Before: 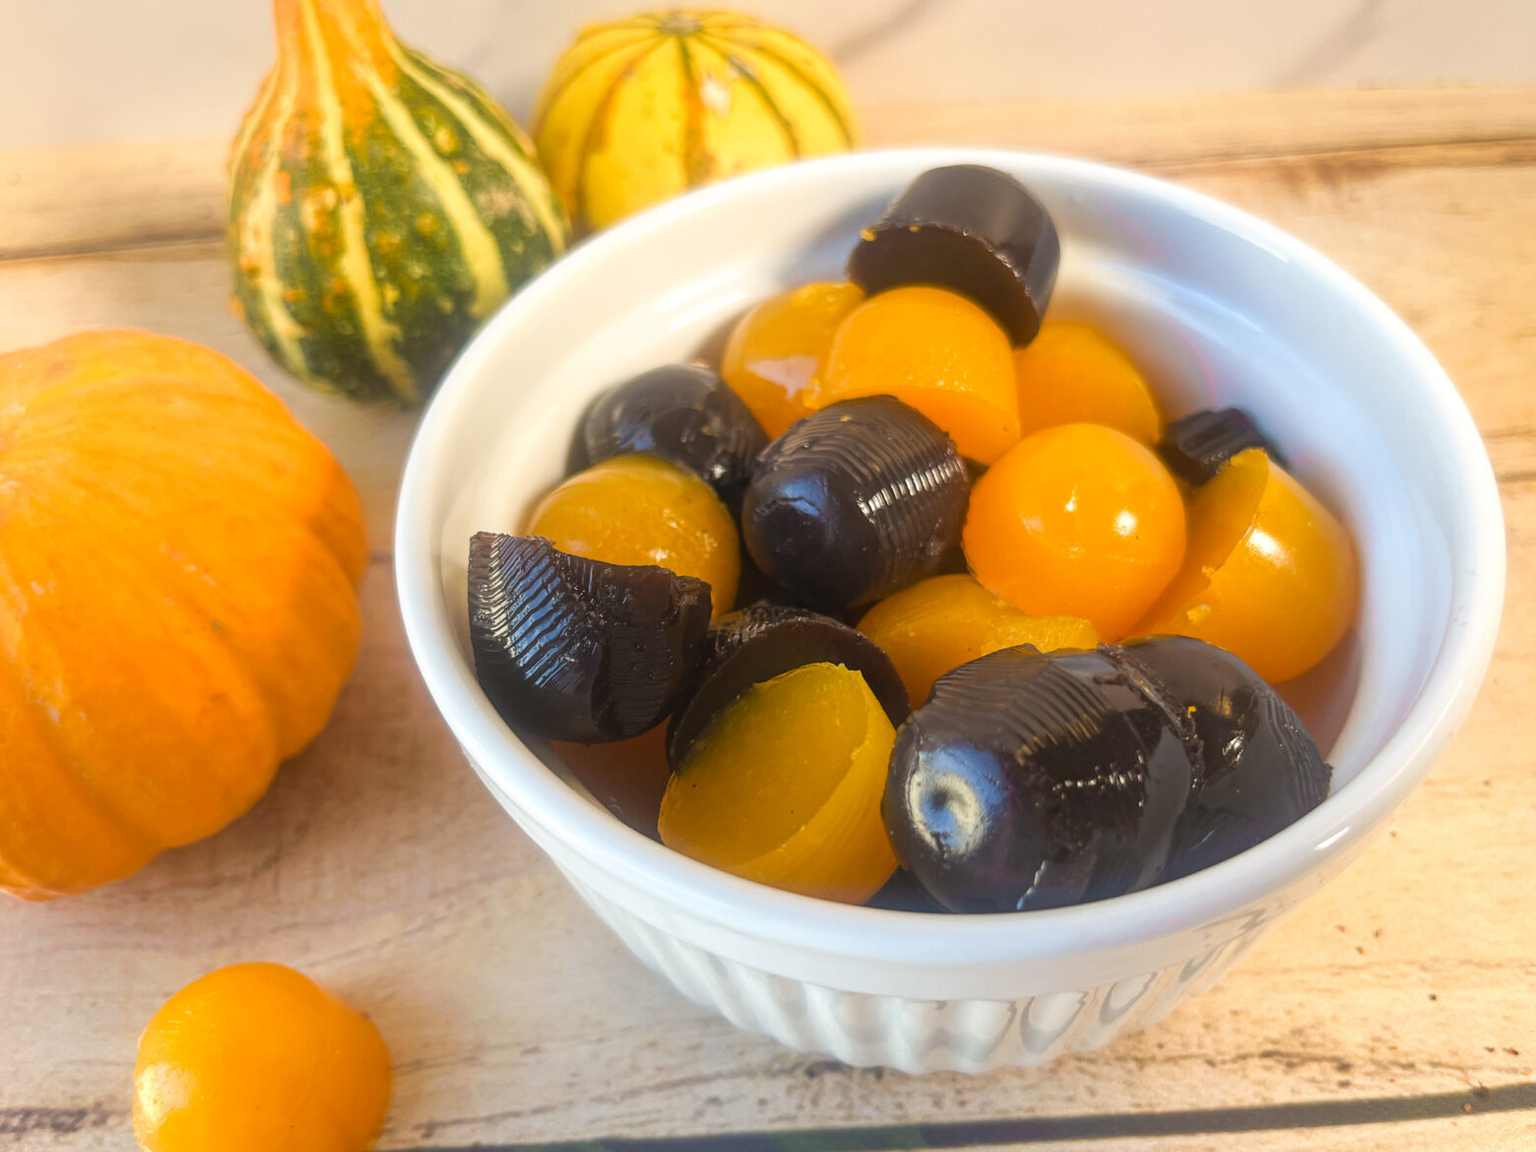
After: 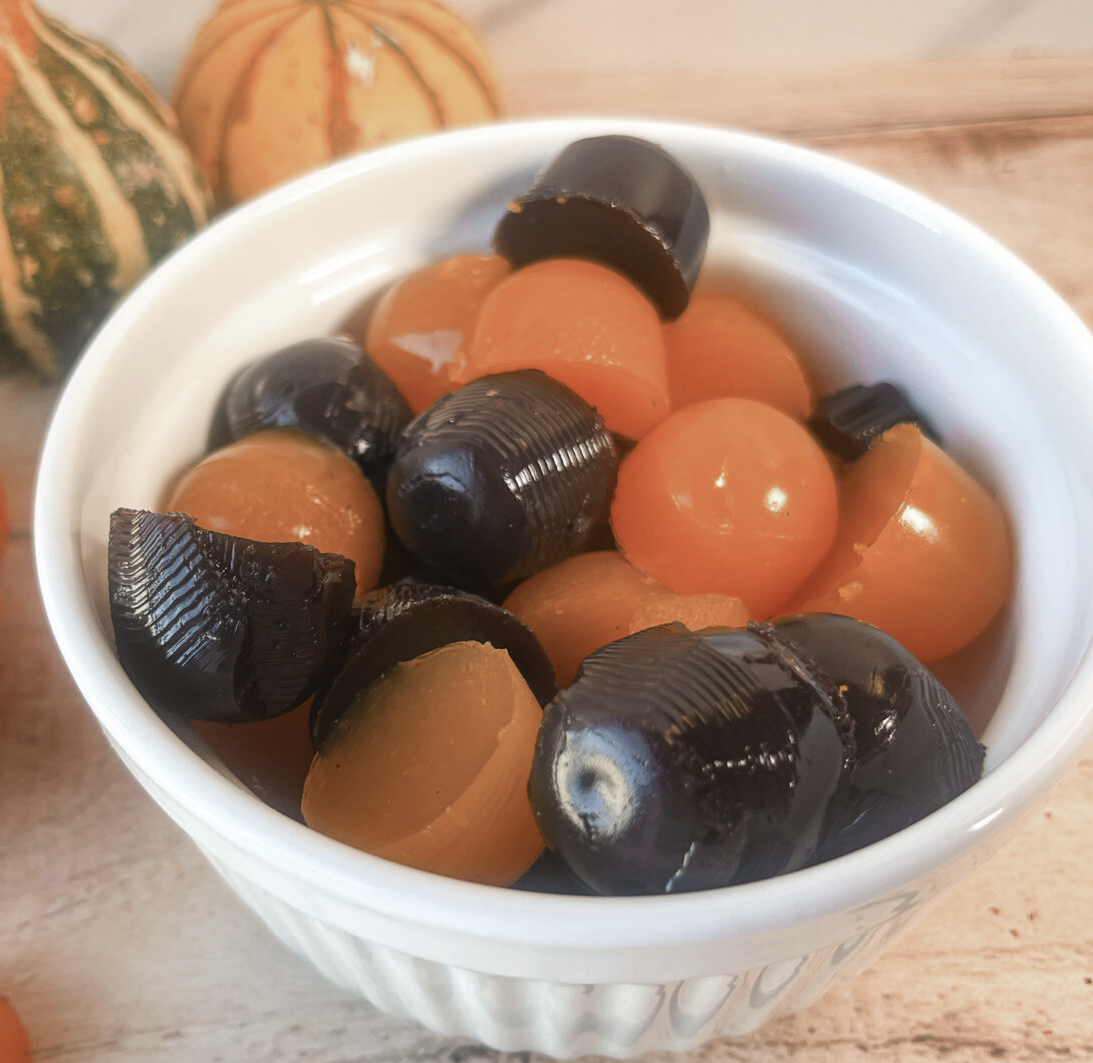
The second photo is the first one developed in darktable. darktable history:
color zones: curves: ch0 [(0, 0.299) (0.25, 0.383) (0.456, 0.352) (0.736, 0.571)]; ch1 [(0, 0.63) (0.151, 0.568) (0.254, 0.416) (0.47, 0.558) (0.732, 0.37) (0.909, 0.492)]; ch2 [(0.004, 0.604) (0.158, 0.443) (0.257, 0.403) (0.761, 0.468)]
crop and rotate: left 23.559%, top 2.773%, right 6.346%, bottom 6.326%
contrast brightness saturation: contrast 0.103, saturation -0.365
